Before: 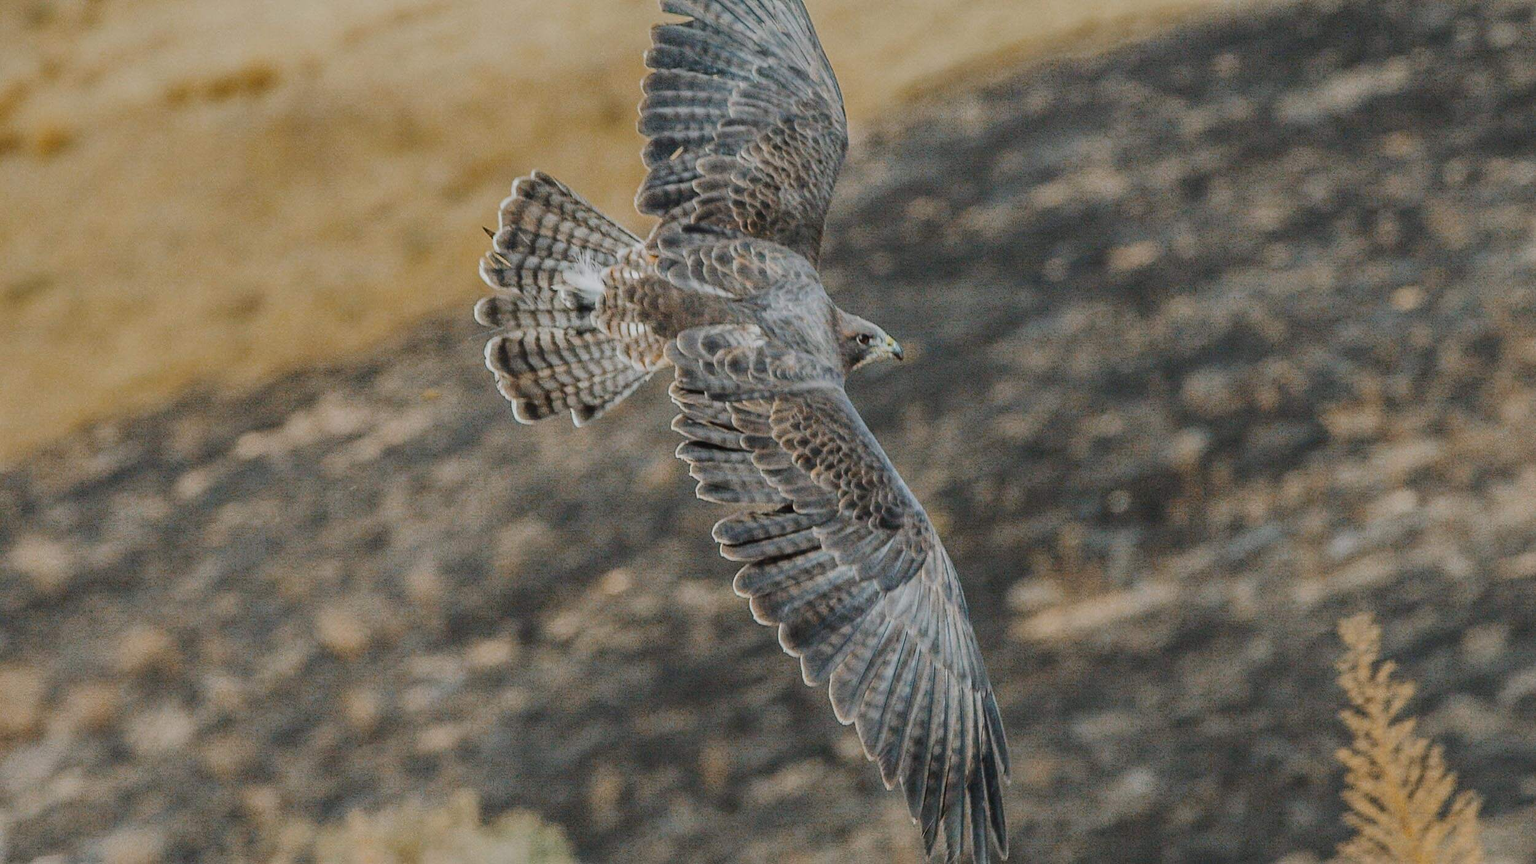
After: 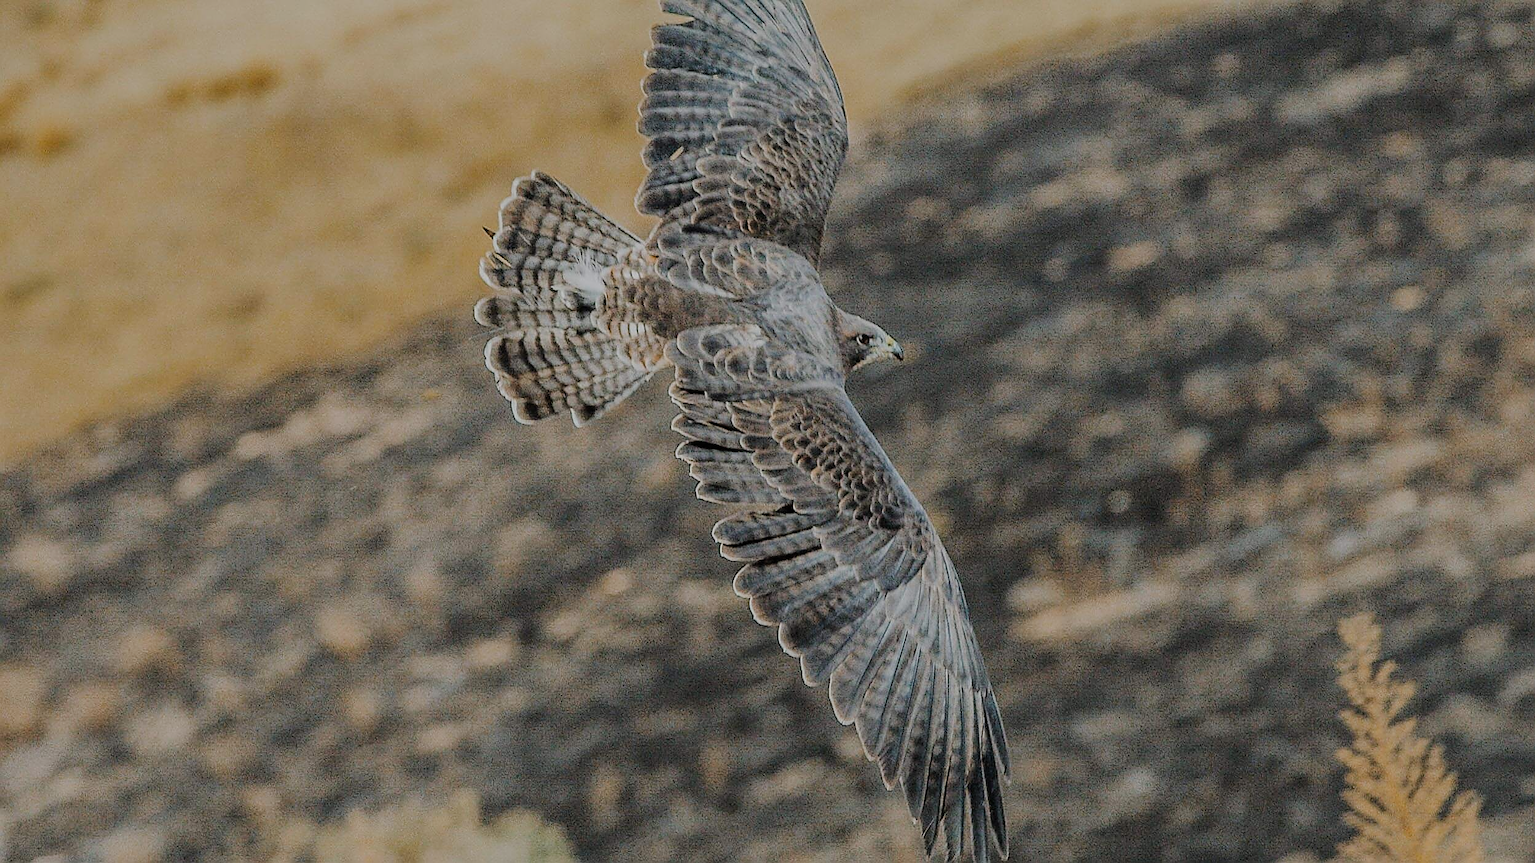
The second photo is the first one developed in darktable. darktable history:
sharpen: radius 1.39, amount 1.258, threshold 0.65
filmic rgb: black relative exposure -7.27 EV, white relative exposure 5.05 EV, hardness 3.22
